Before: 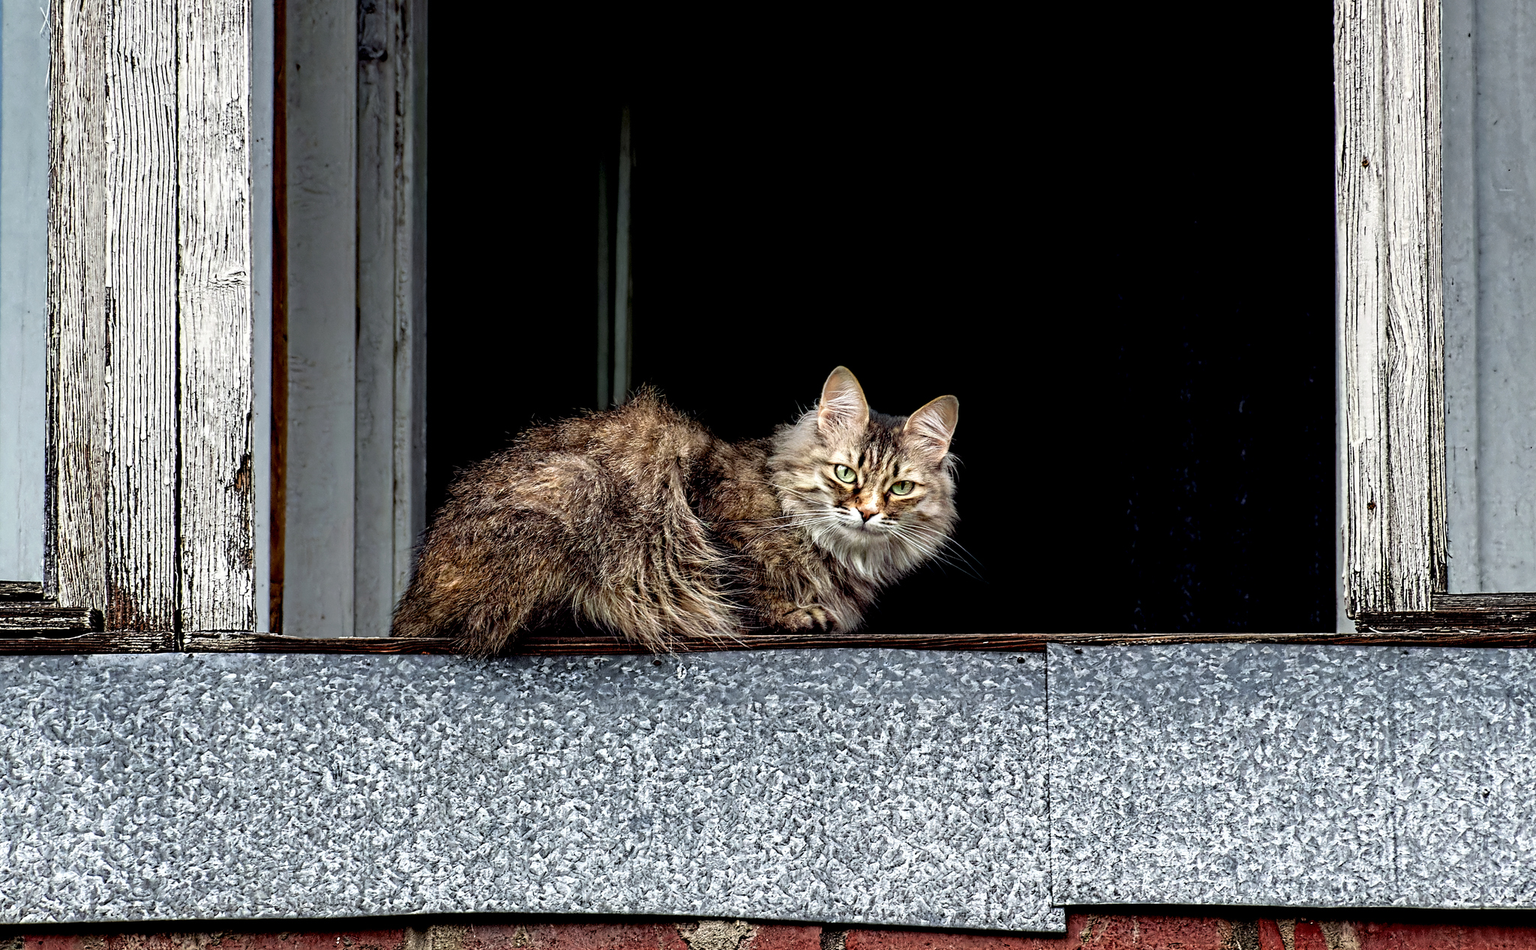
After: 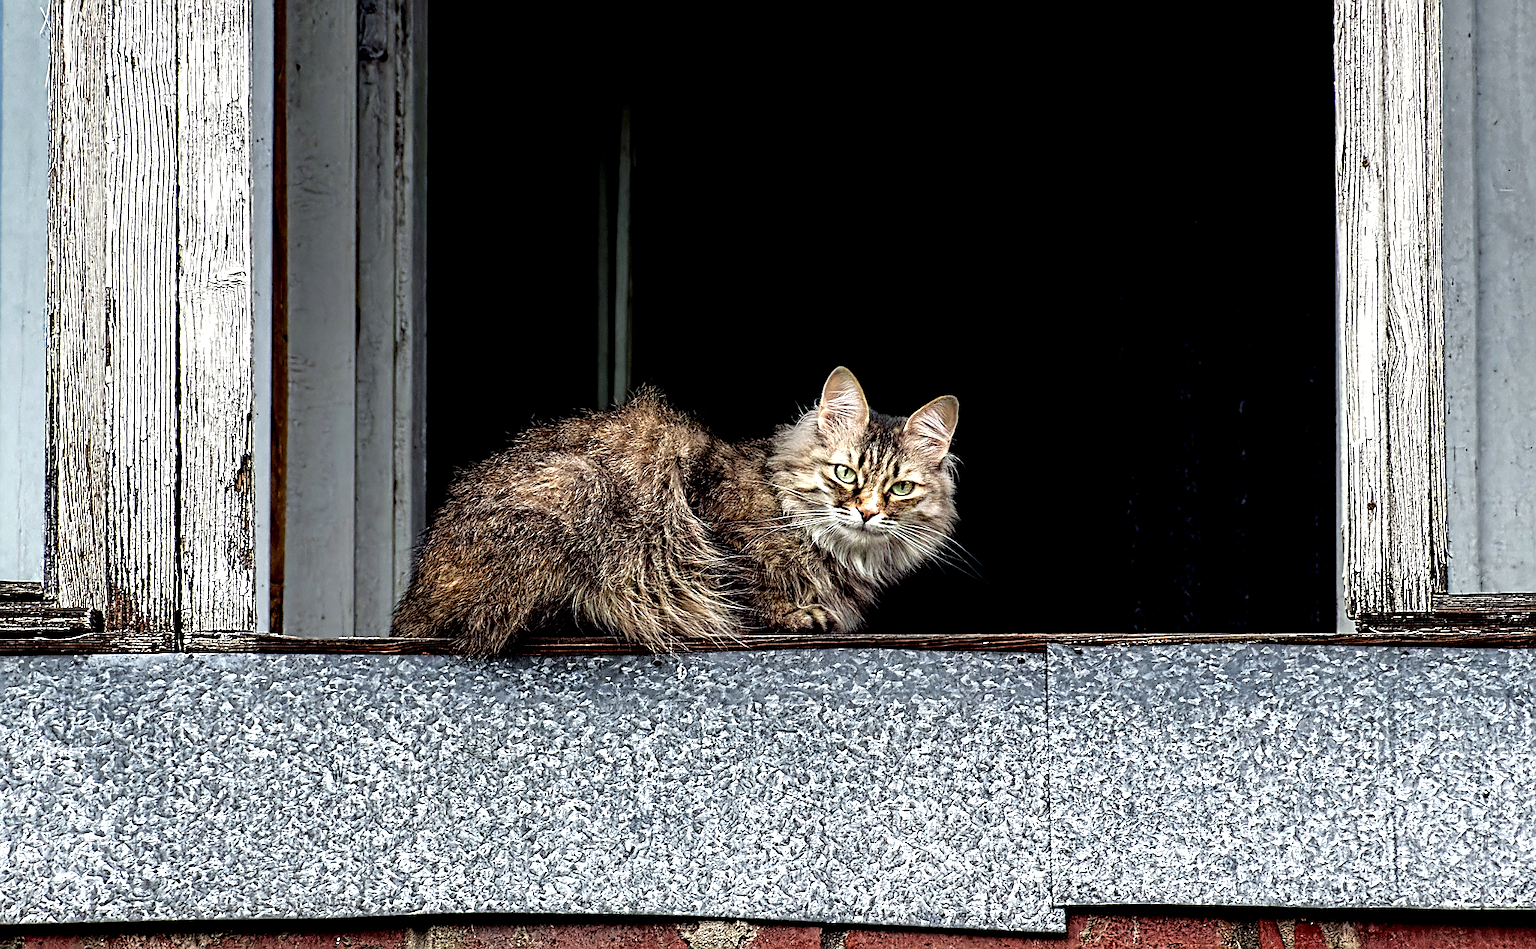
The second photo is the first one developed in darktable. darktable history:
sharpen: on, module defaults
exposure: exposure -0.113 EV, compensate exposure bias true, compensate highlight preservation false
crop: bottom 0.071%
tone equalizer: -8 EV -0.439 EV, -7 EV -0.379 EV, -6 EV -0.299 EV, -5 EV -0.243 EV, -3 EV 0.194 EV, -2 EV 0.323 EV, -1 EV 0.365 EV, +0 EV 0.437 EV
